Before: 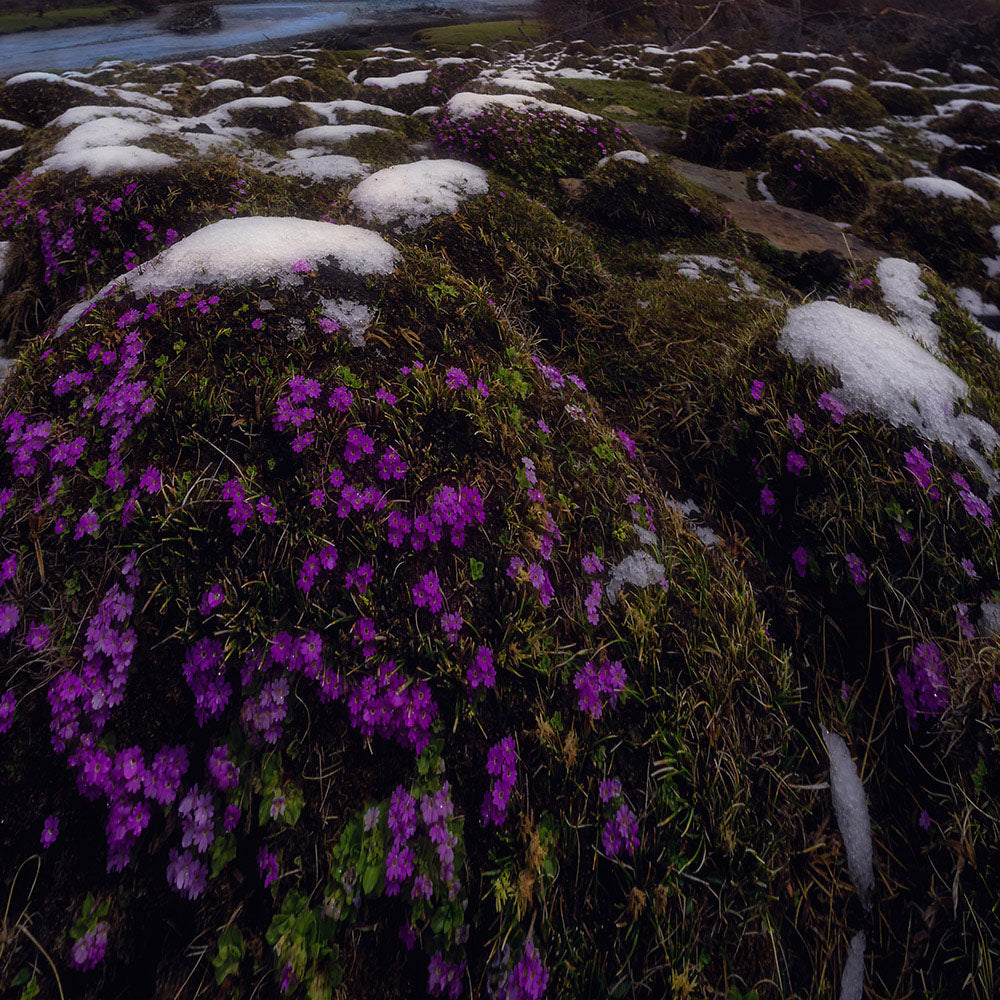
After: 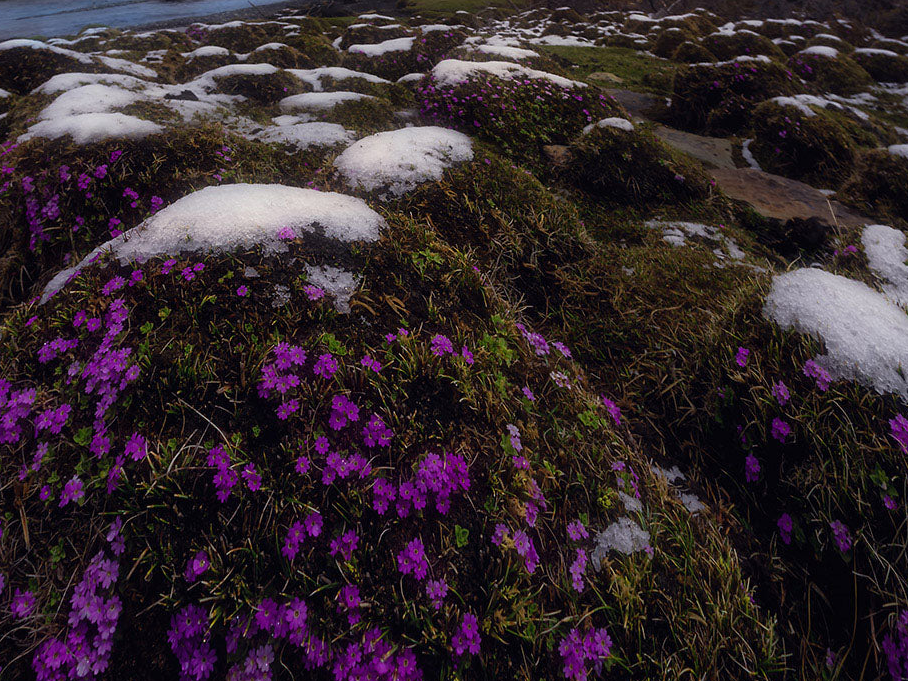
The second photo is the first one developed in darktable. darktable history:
crop: left 1.57%, top 3.354%, right 7.622%, bottom 28.503%
